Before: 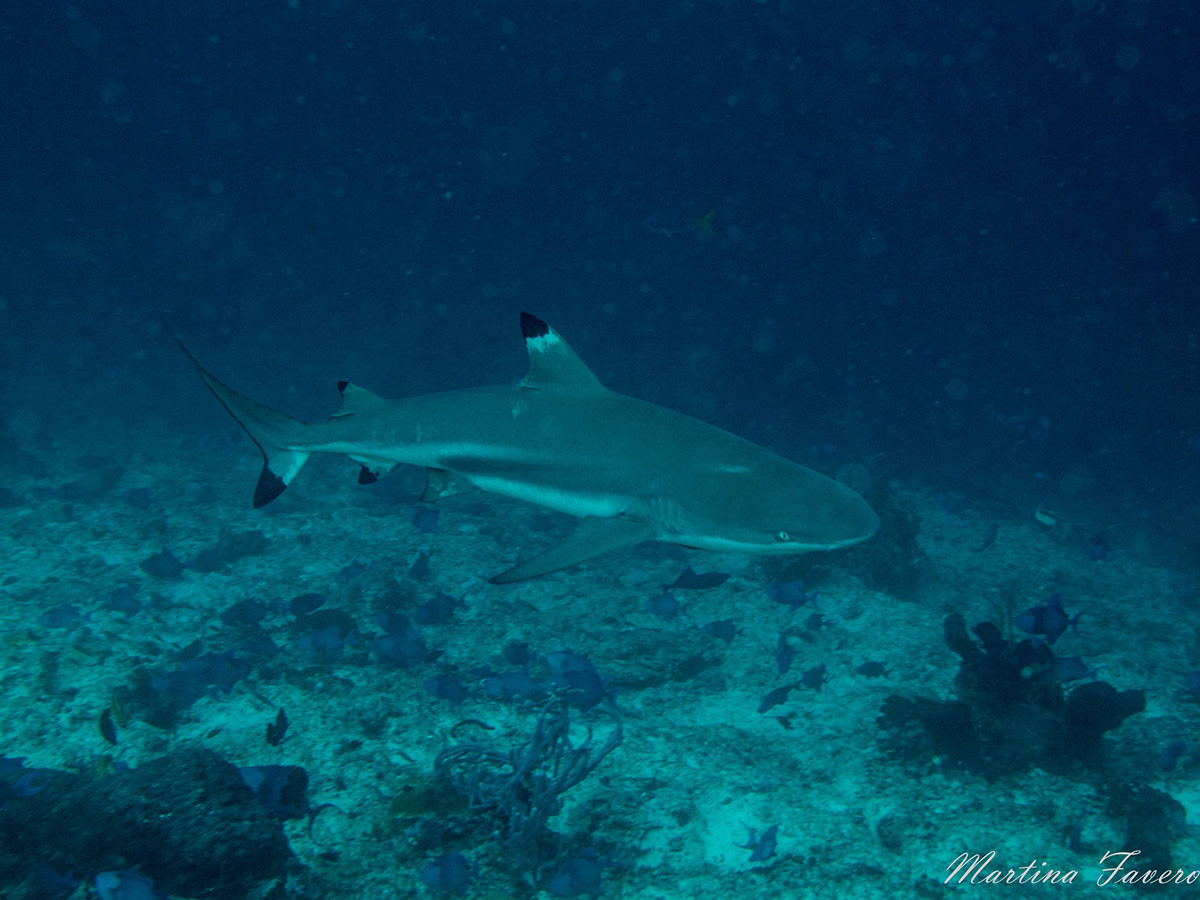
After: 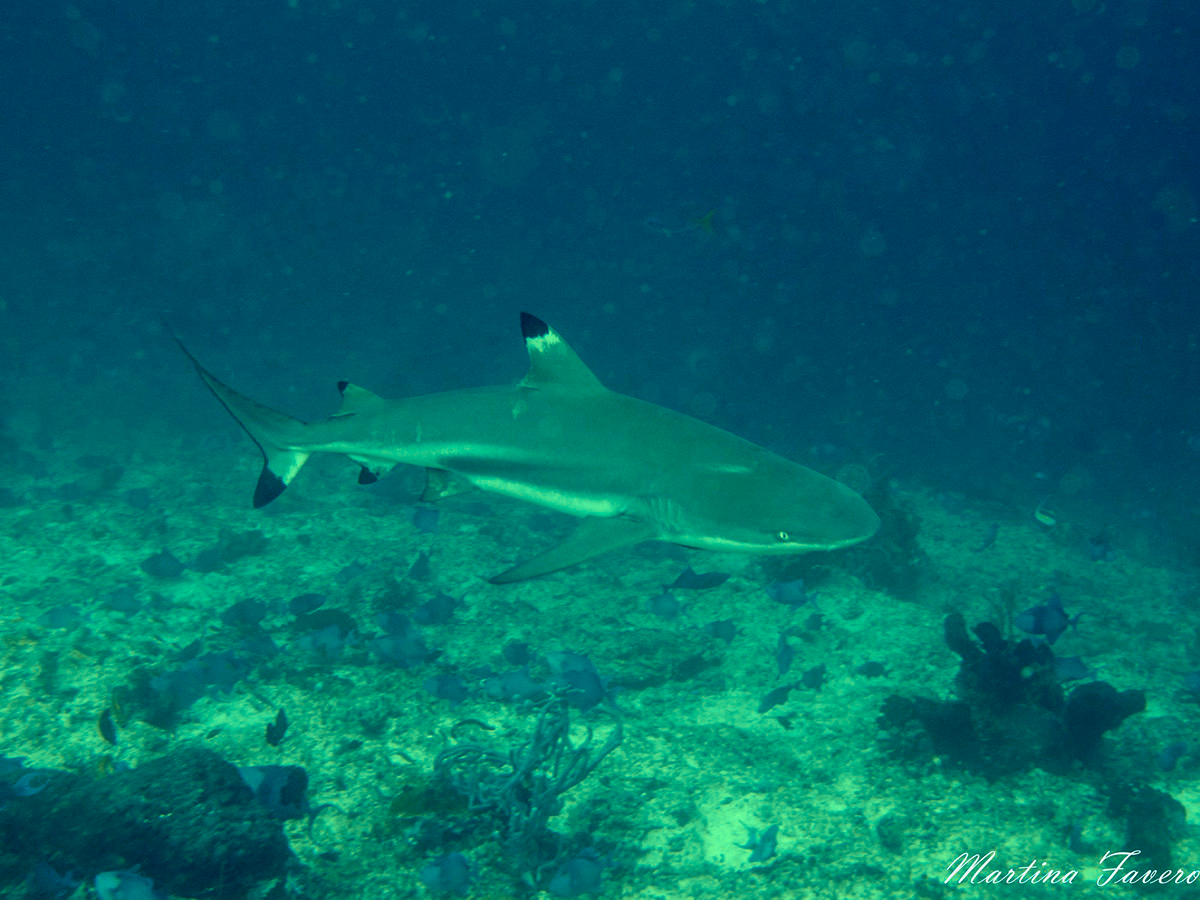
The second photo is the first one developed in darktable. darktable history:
haze removal: strength -0.101, compatibility mode true, adaptive false
exposure: black level correction 0, exposure 0.499 EV, compensate exposure bias true, compensate highlight preservation false
color zones: curves: ch0 [(0.254, 0.492) (0.724, 0.62)]; ch1 [(0.25, 0.528) (0.719, 0.796)]; ch2 [(0, 0.472) (0.25, 0.5) (0.73, 0.184)]
